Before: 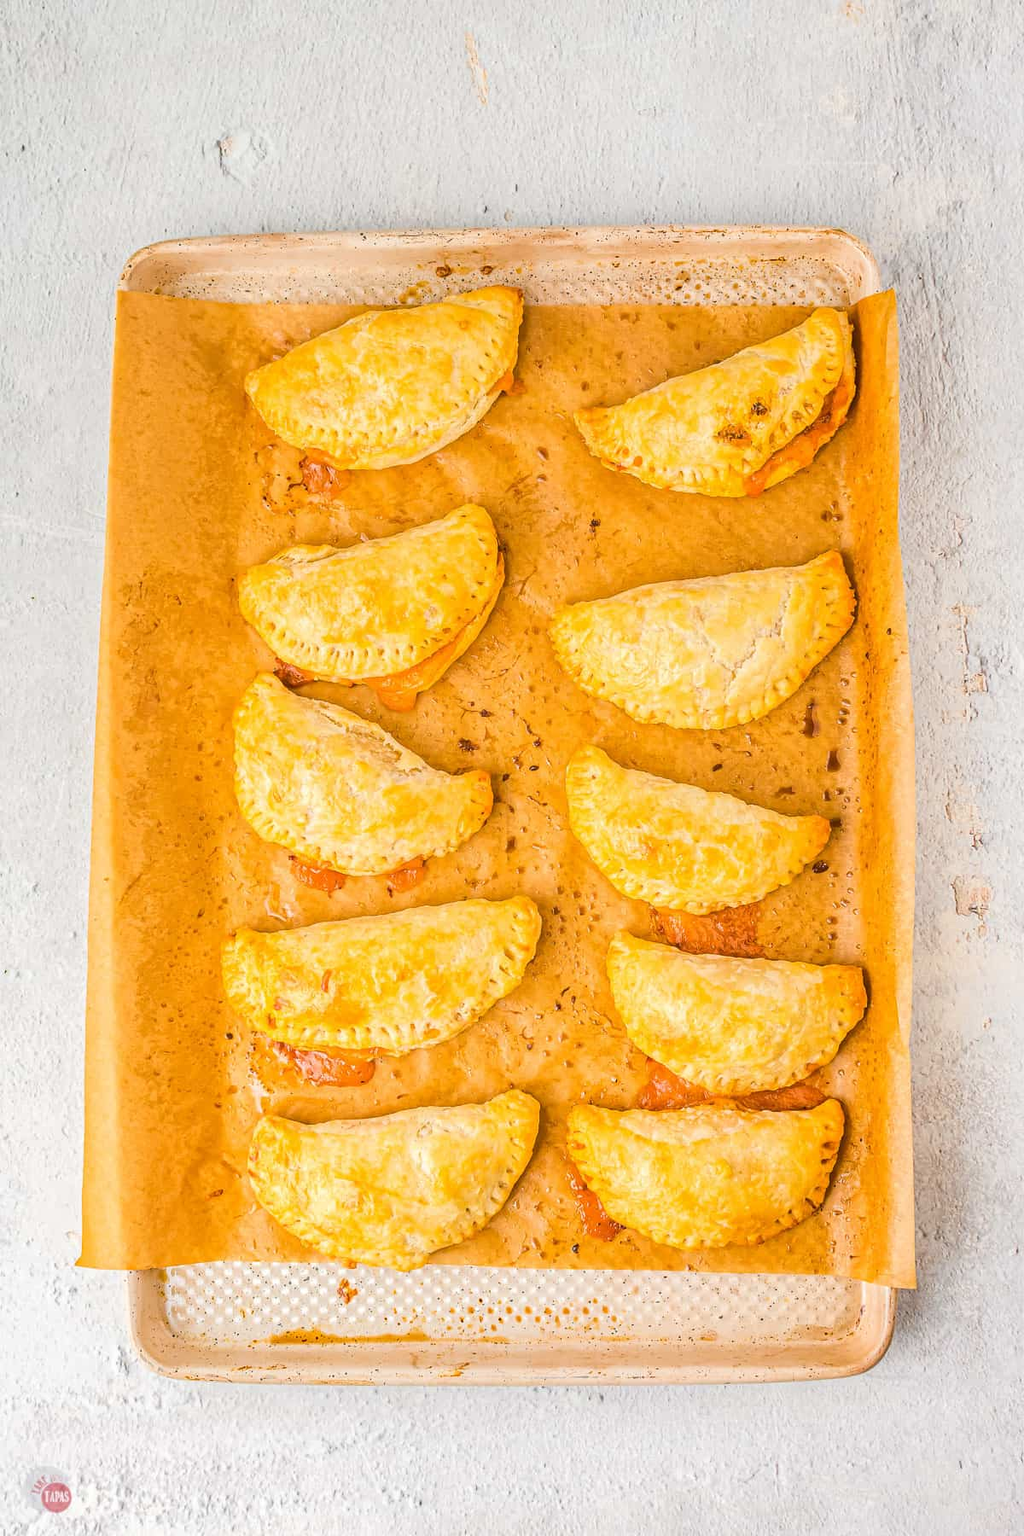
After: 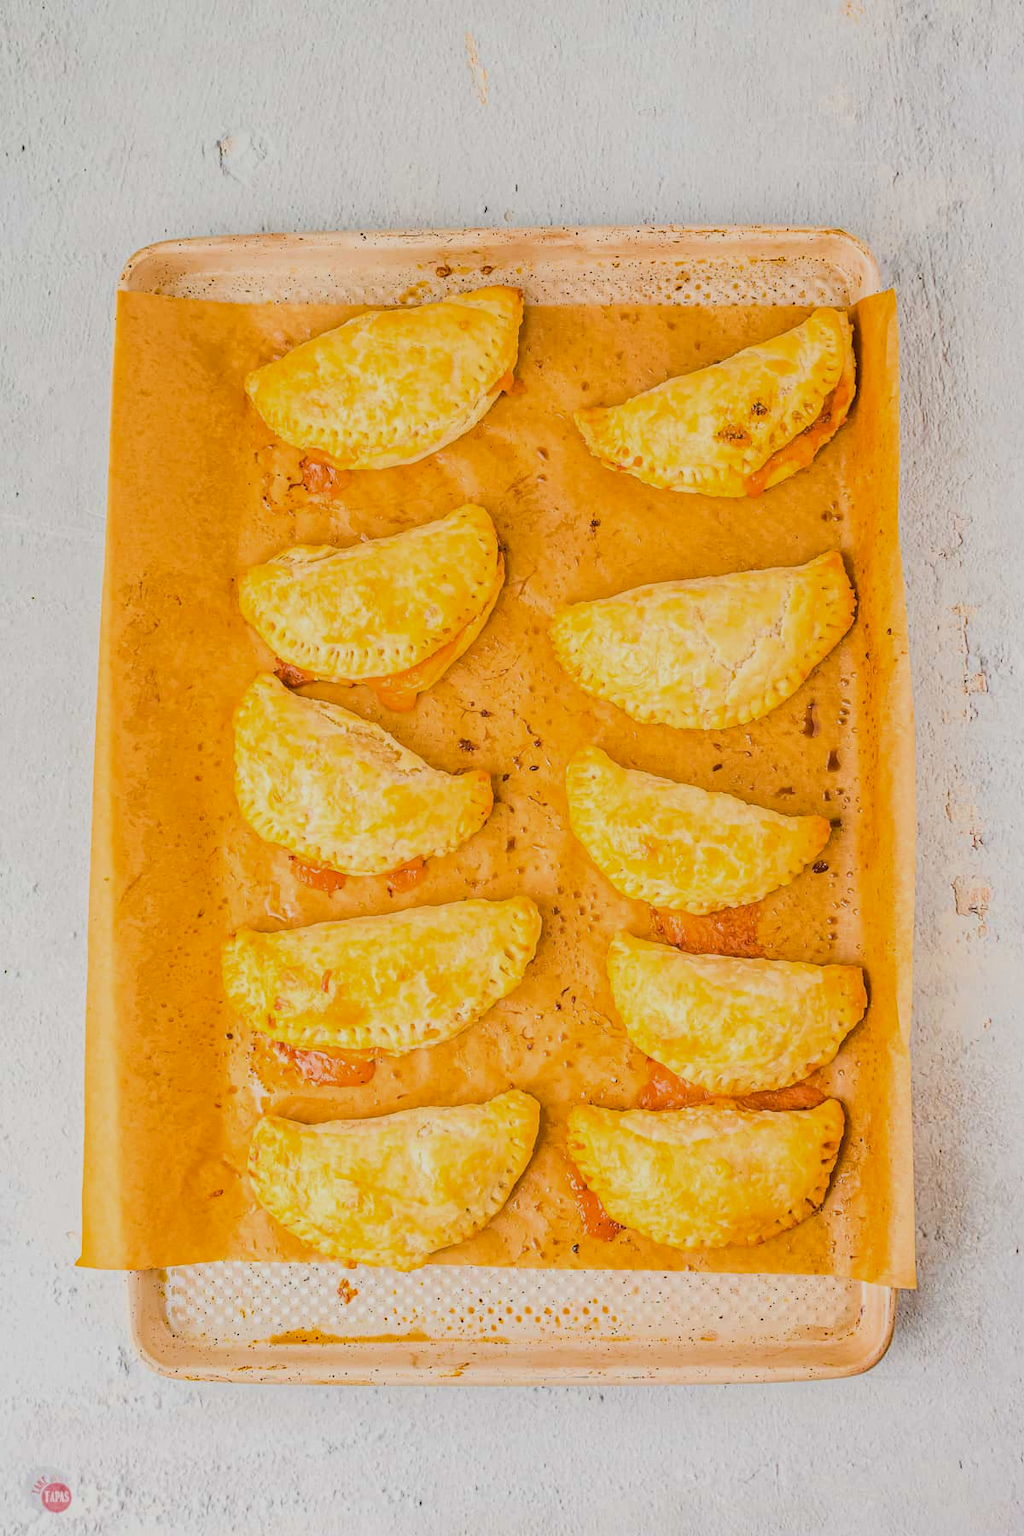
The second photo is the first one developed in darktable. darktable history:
haze removal: compatibility mode true, adaptive false
filmic rgb: black relative exposure -7.65 EV, white relative exposure 4.56 EV, hardness 3.61, color science v6 (2022)
